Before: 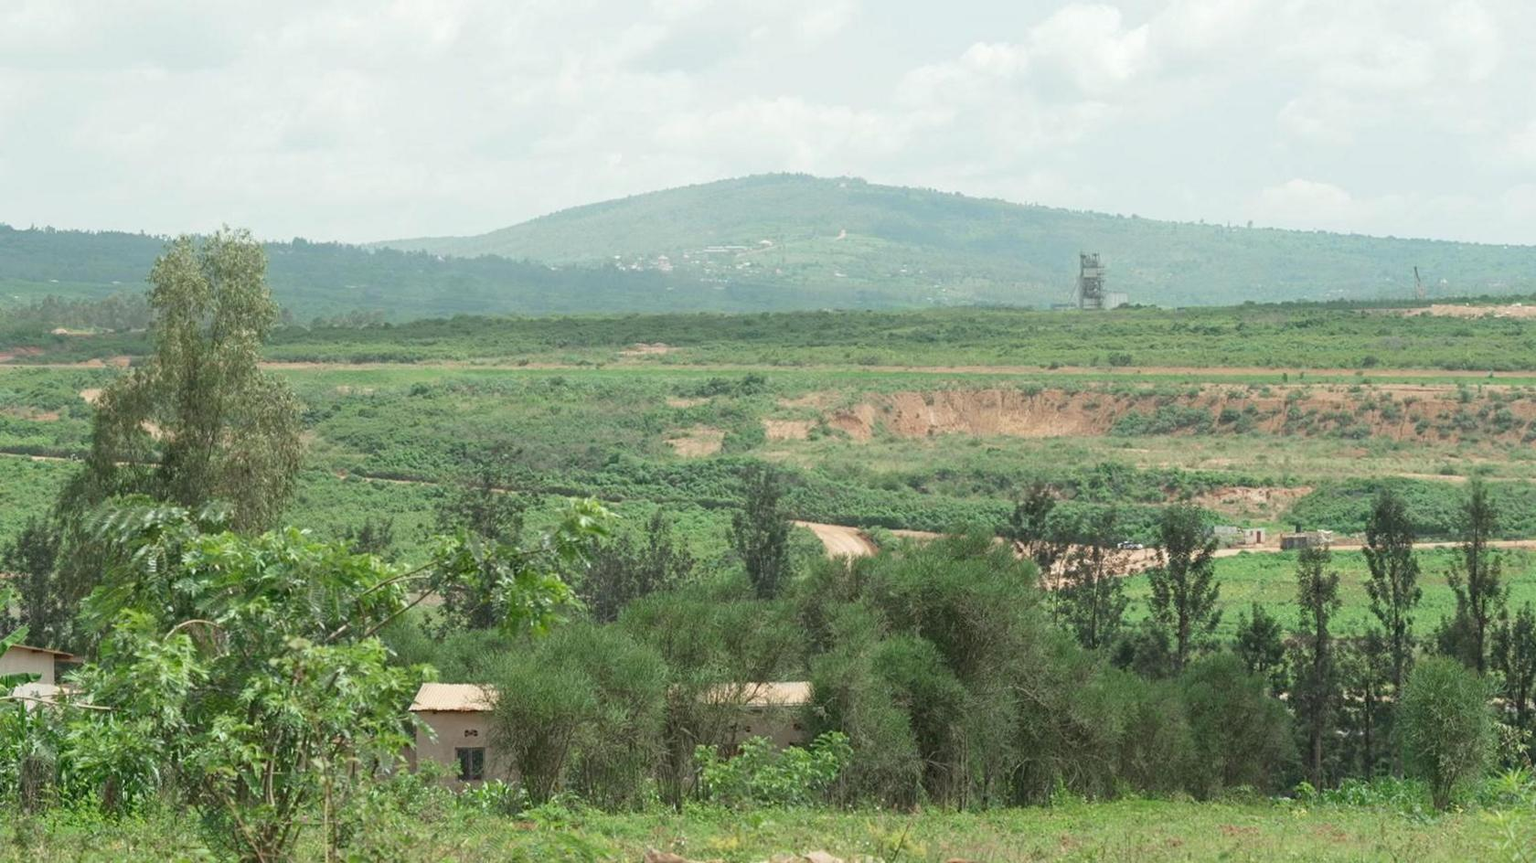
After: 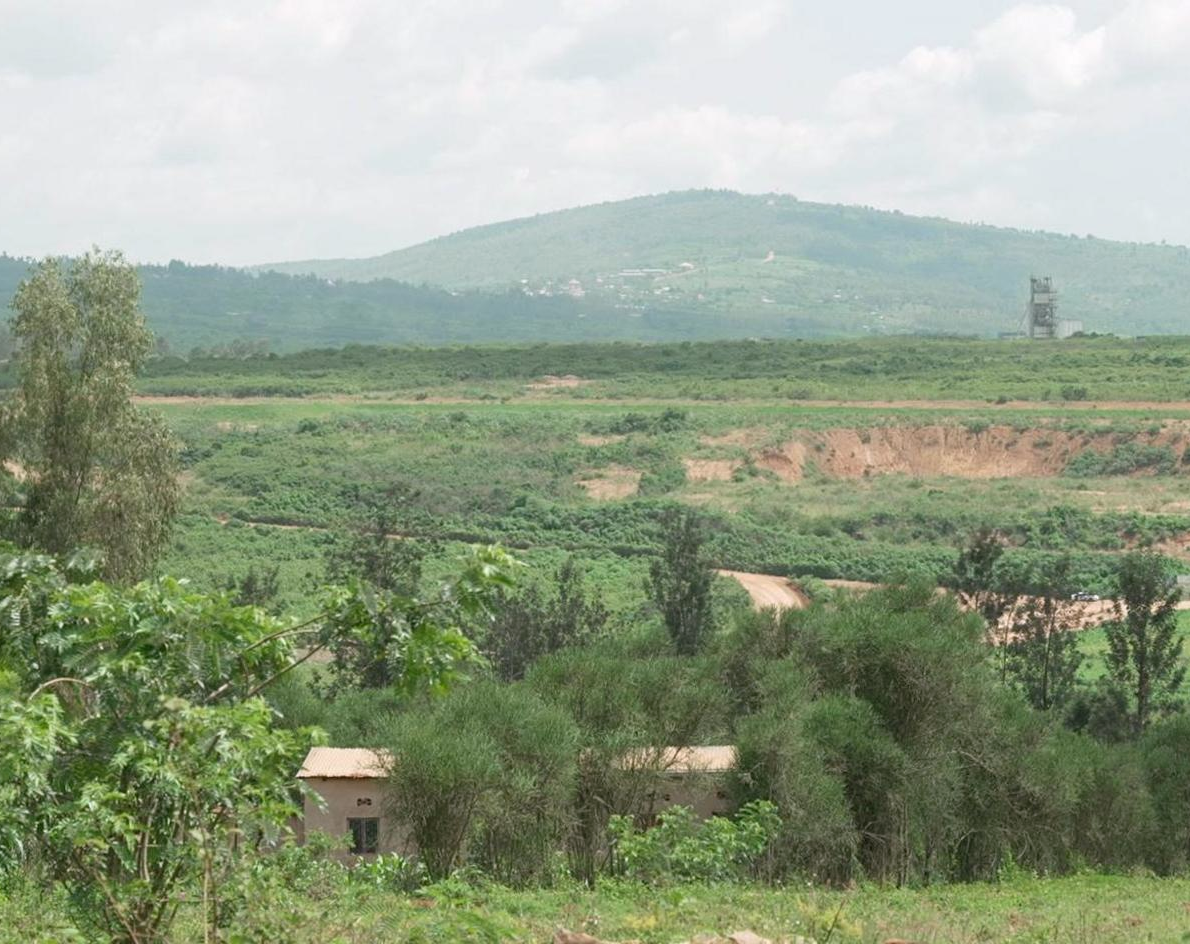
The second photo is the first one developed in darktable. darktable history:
crop and rotate: left 9.045%, right 20.118%
color correction: highlights a* 3.01, highlights b* -1.59, shadows a* -0.06, shadows b* 1.77, saturation 0.98
